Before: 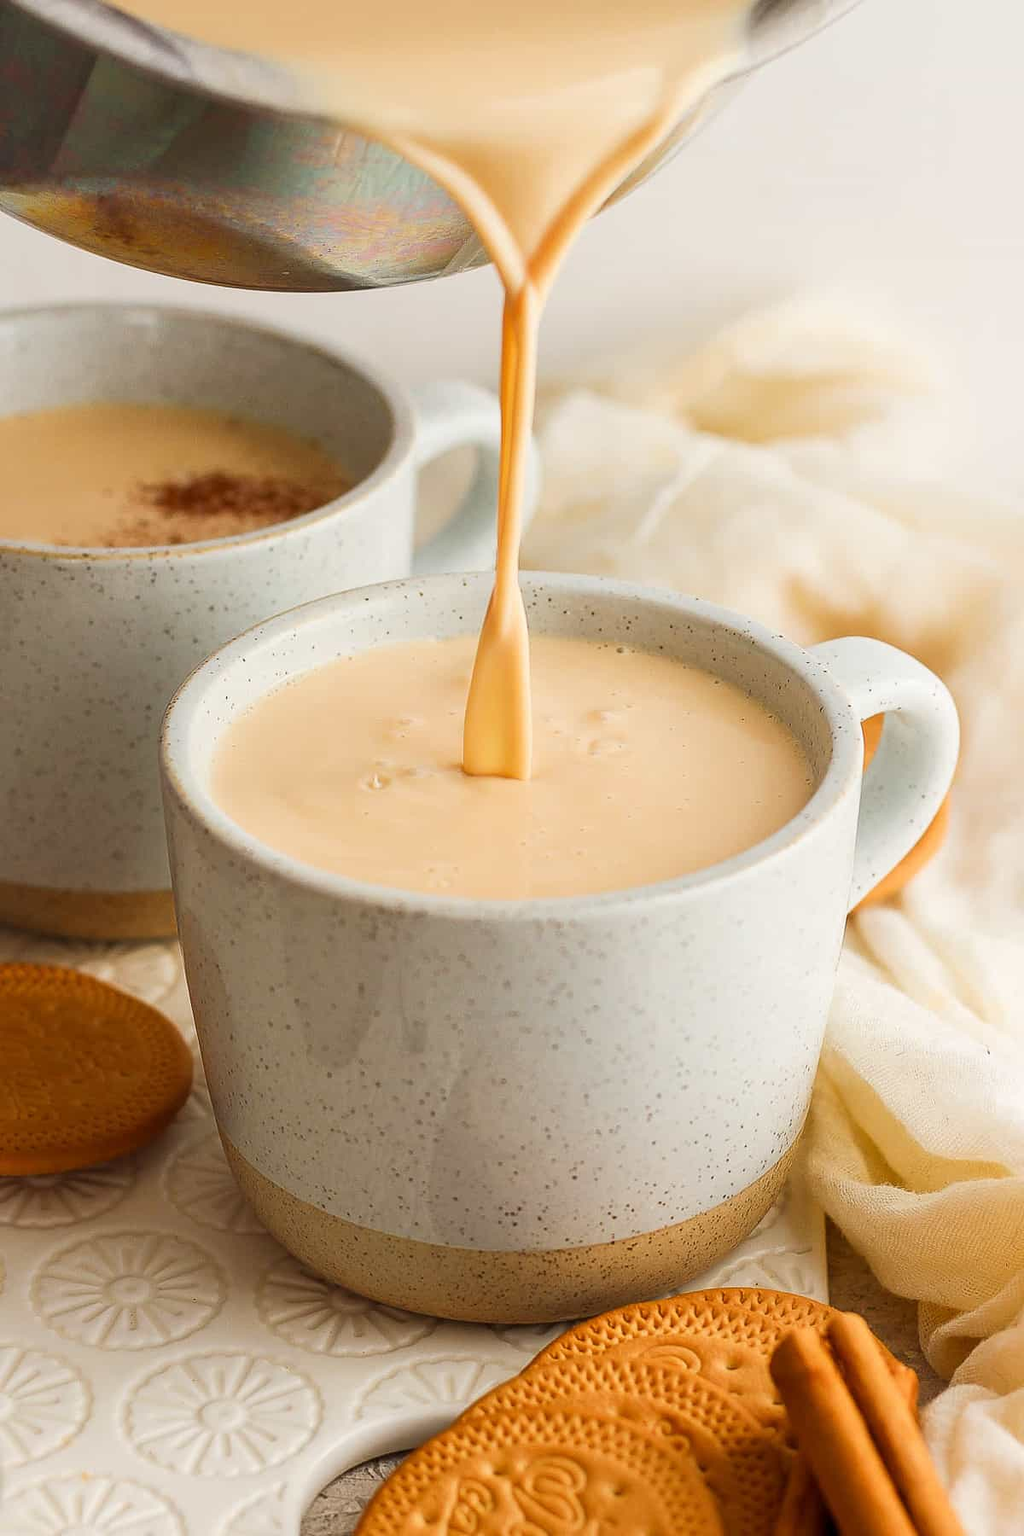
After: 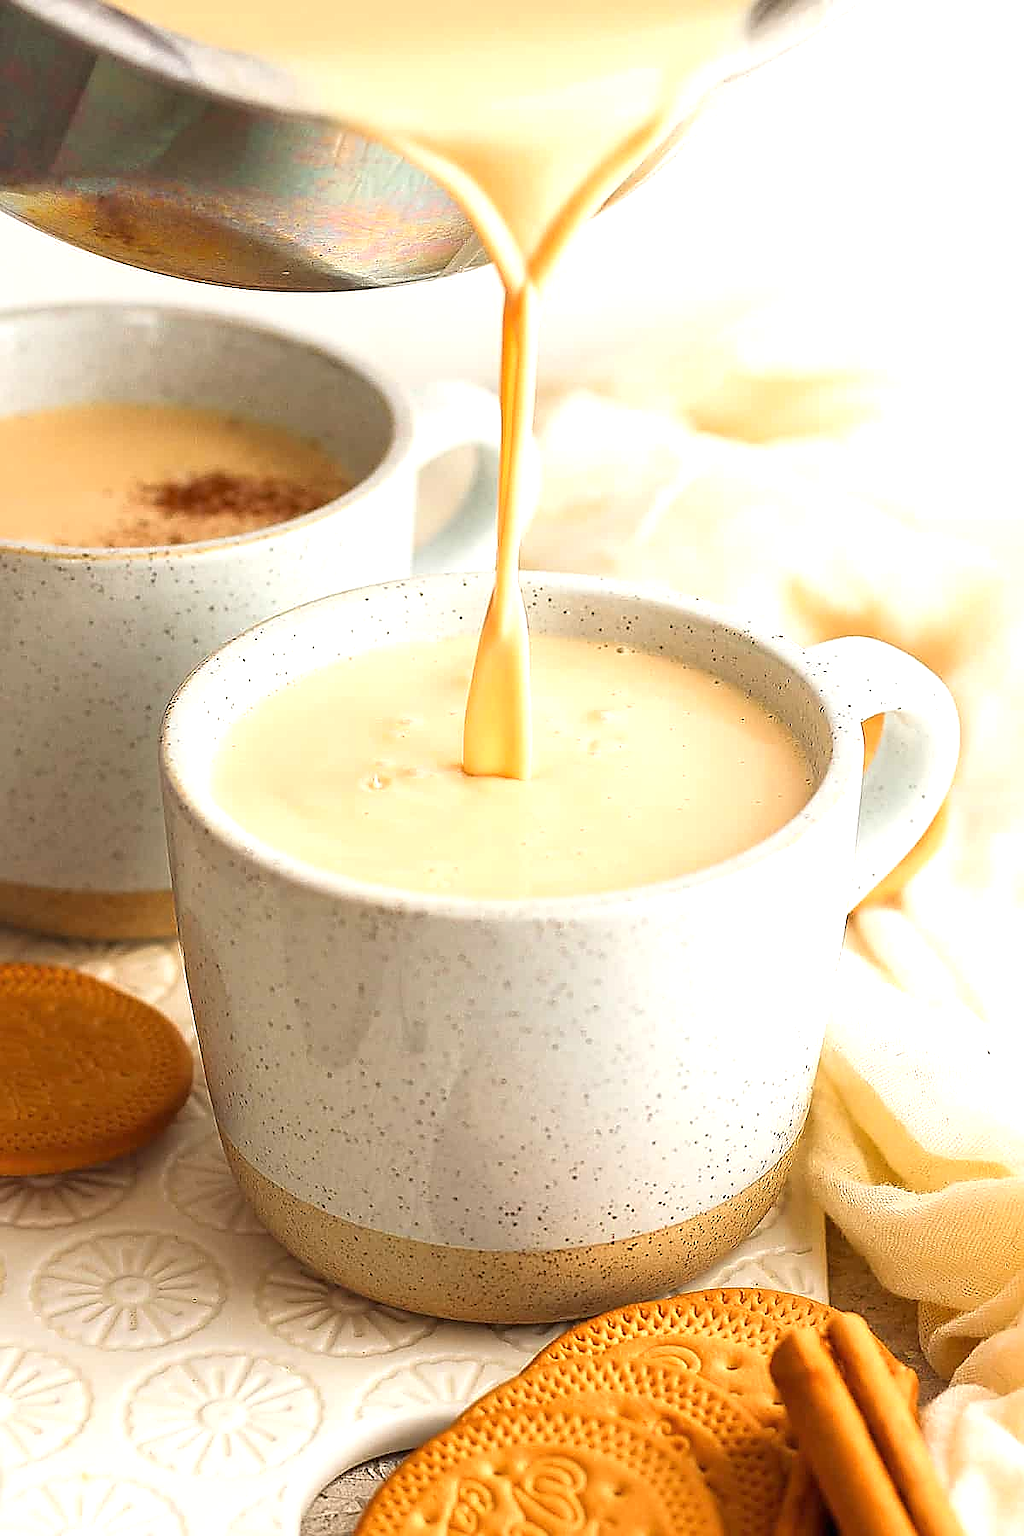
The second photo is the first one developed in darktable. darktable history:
sharpen: radius 1.394, amount 1.264, threshold 0.803
exposure: black level correction 0, exposure 0.703 EV, compensate highlight preservation false
